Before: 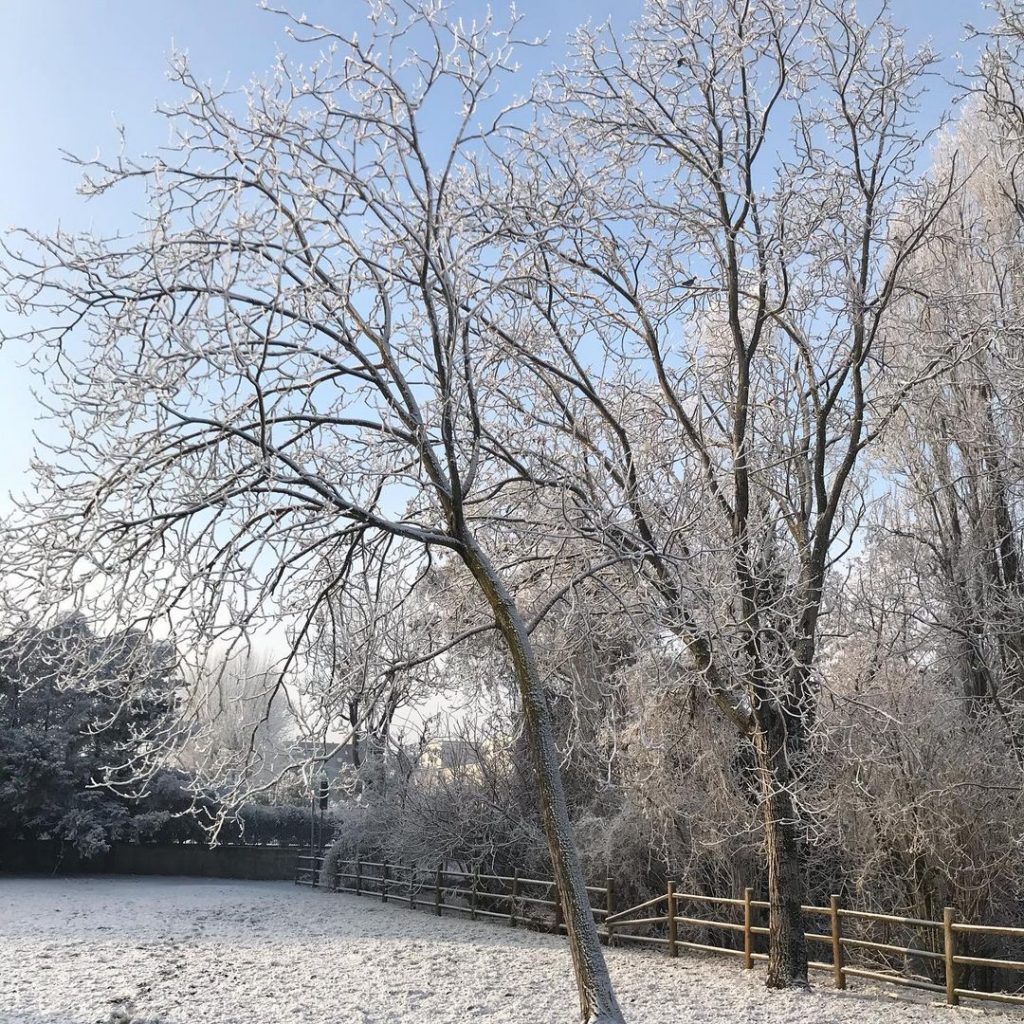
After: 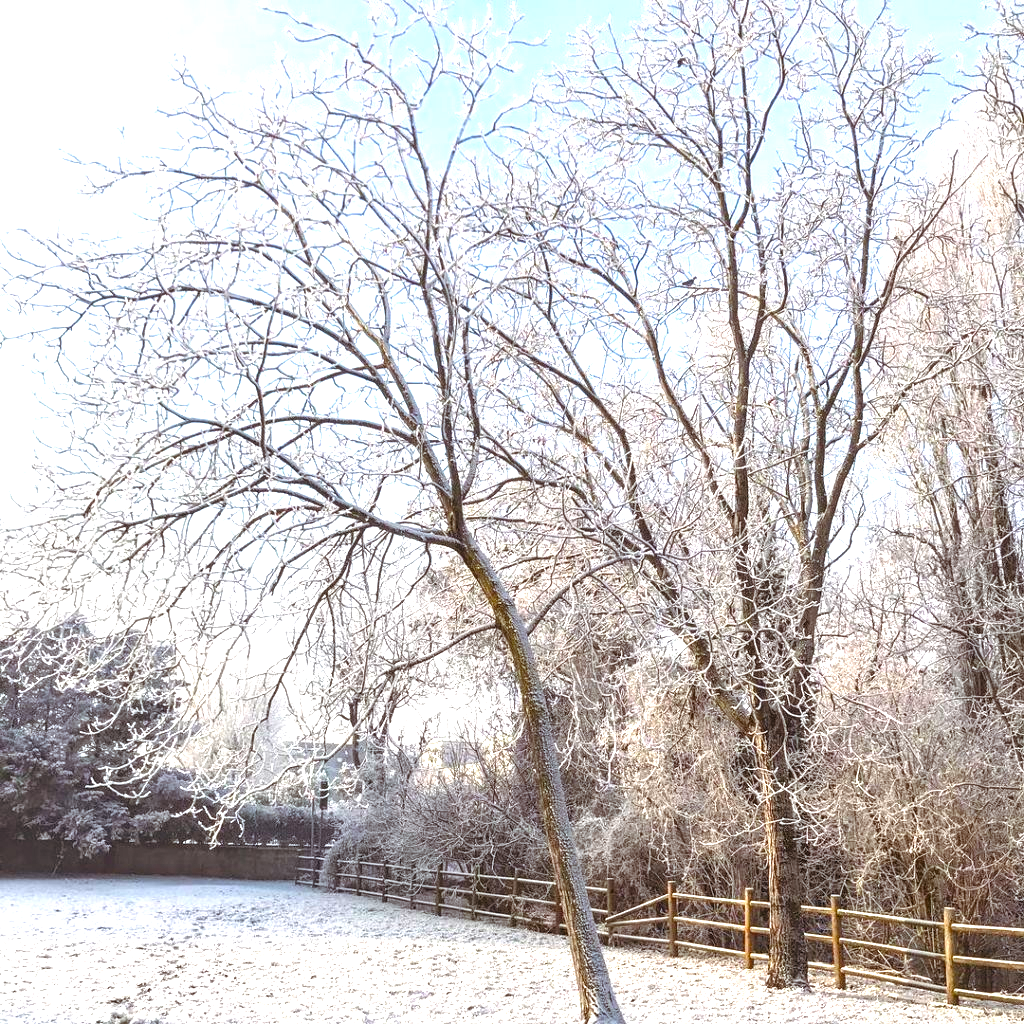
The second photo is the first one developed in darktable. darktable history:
exposure: black level correction 0, exposure 1.2 EV, compensate highlight preservation false
color balance rgb: shadows lift › chroma 9.804%, shadows lift › hue 43.42°, highlights gain › chroma 0.161%, highlights gain › hue 331.68°, perceptual saturation grading › global saturation 31.245%
local contrast: on, module defaults
tone equalizer: mask exposure compensation -0.489 EV
